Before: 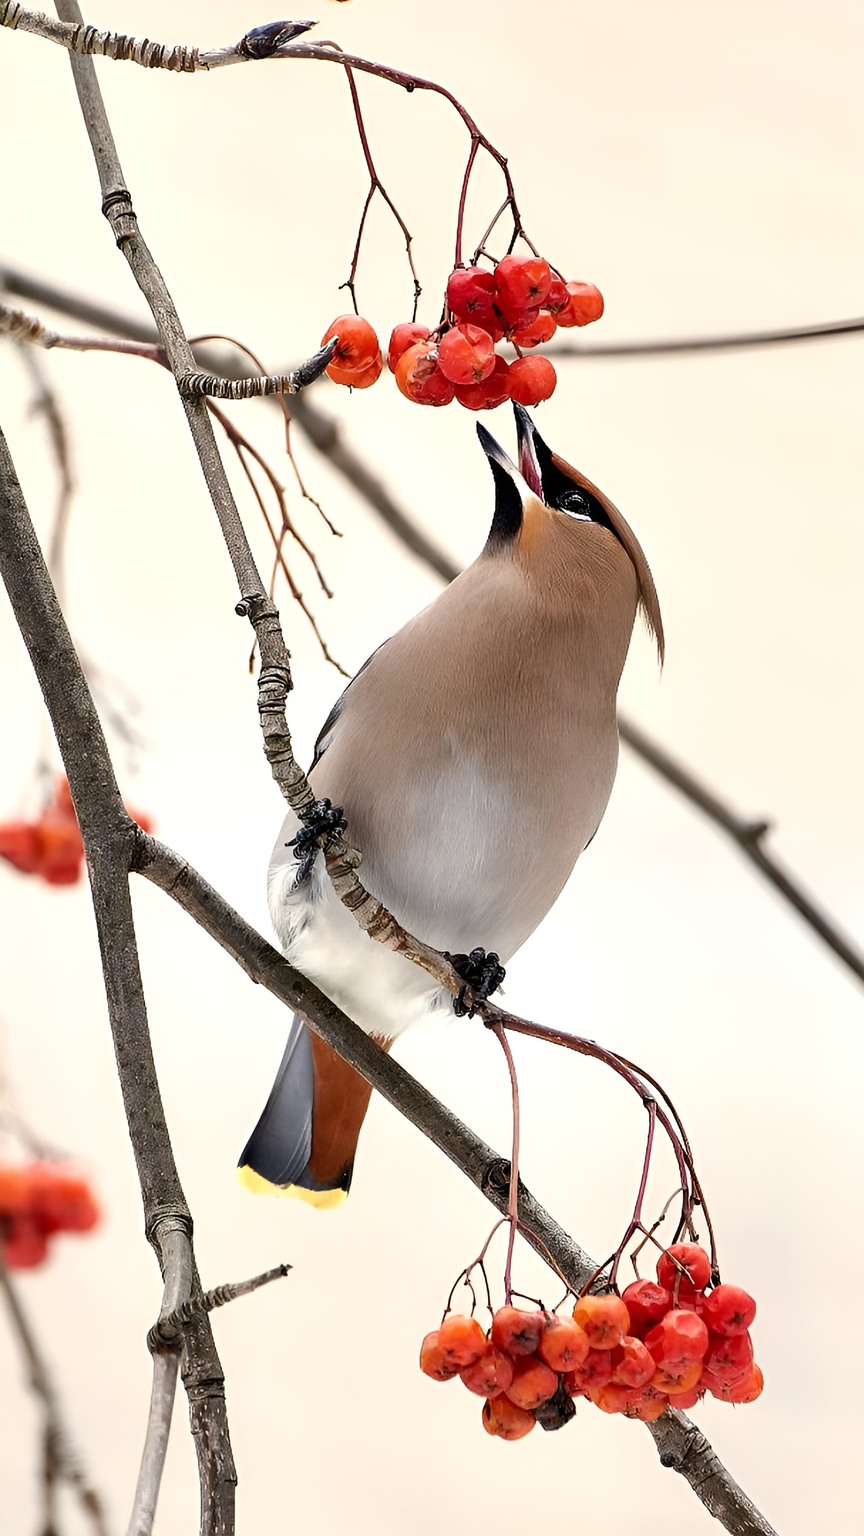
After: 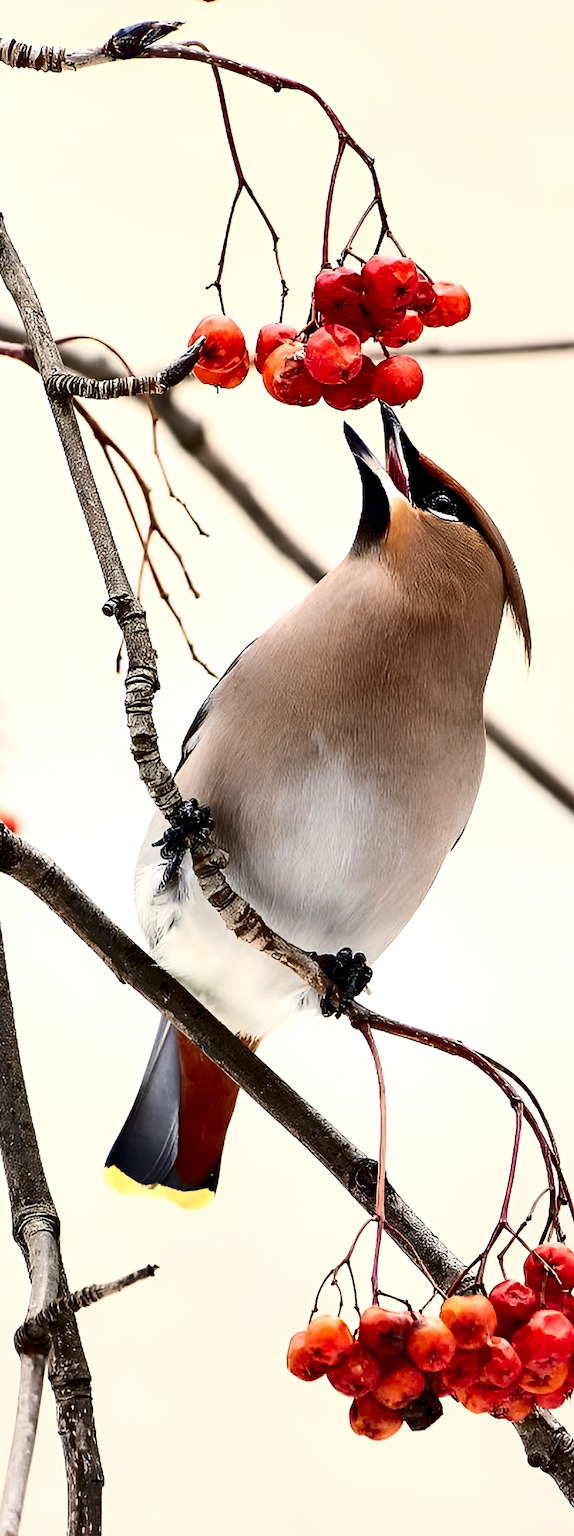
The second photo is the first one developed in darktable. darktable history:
crop and rotate: left 15.473%, right 17.973%
contrast brightness saturation: contrast 0.336, brightness -0.075, saturation 0.169
